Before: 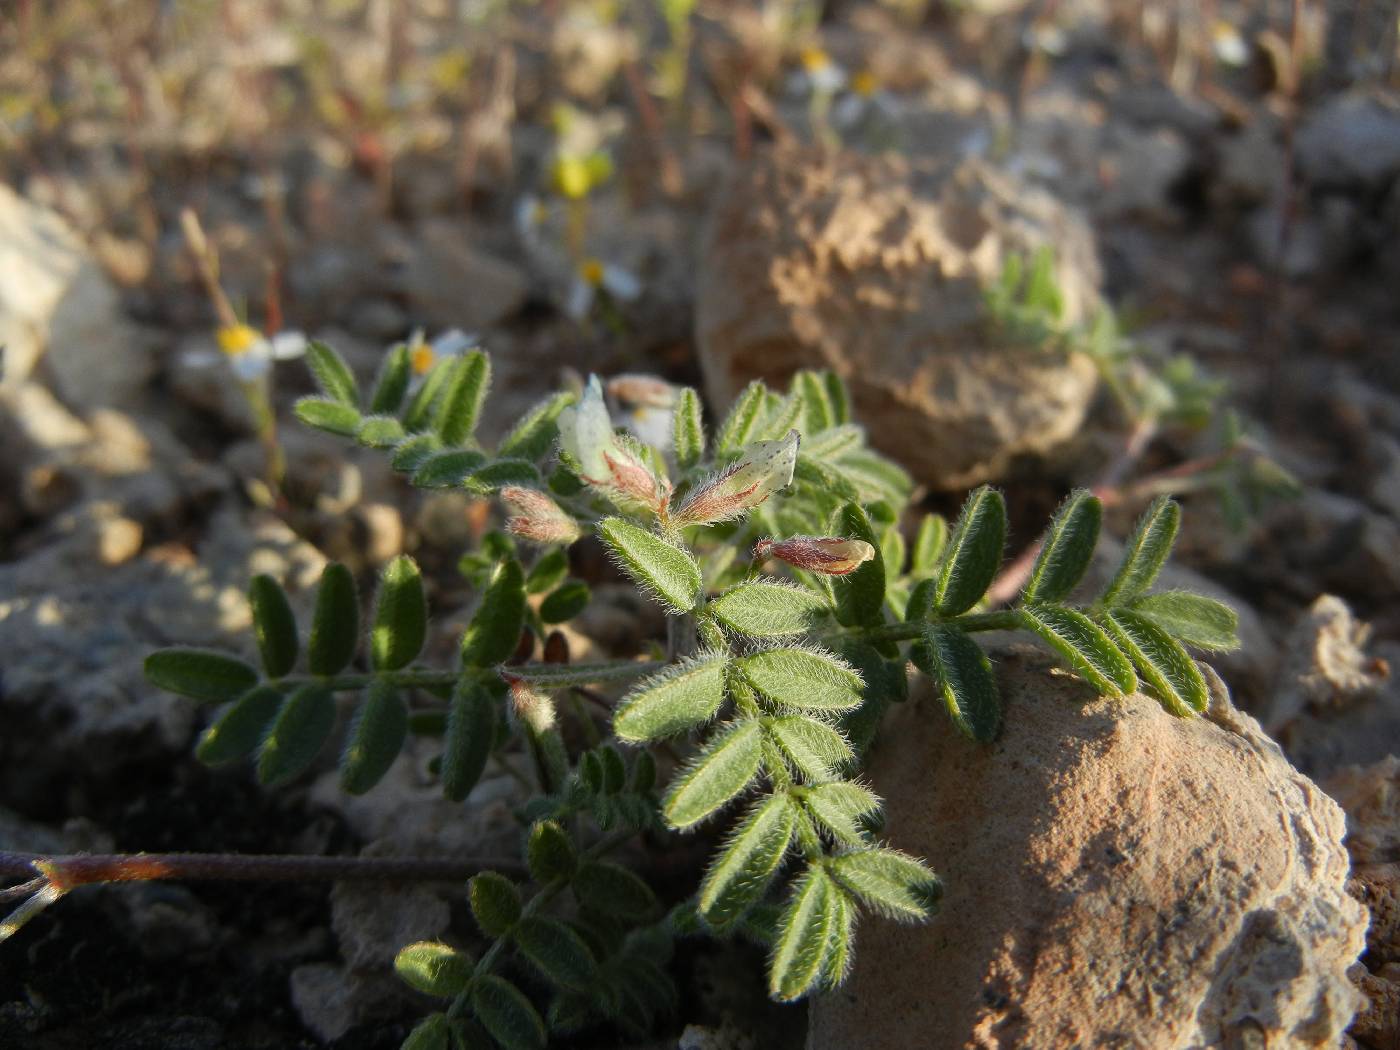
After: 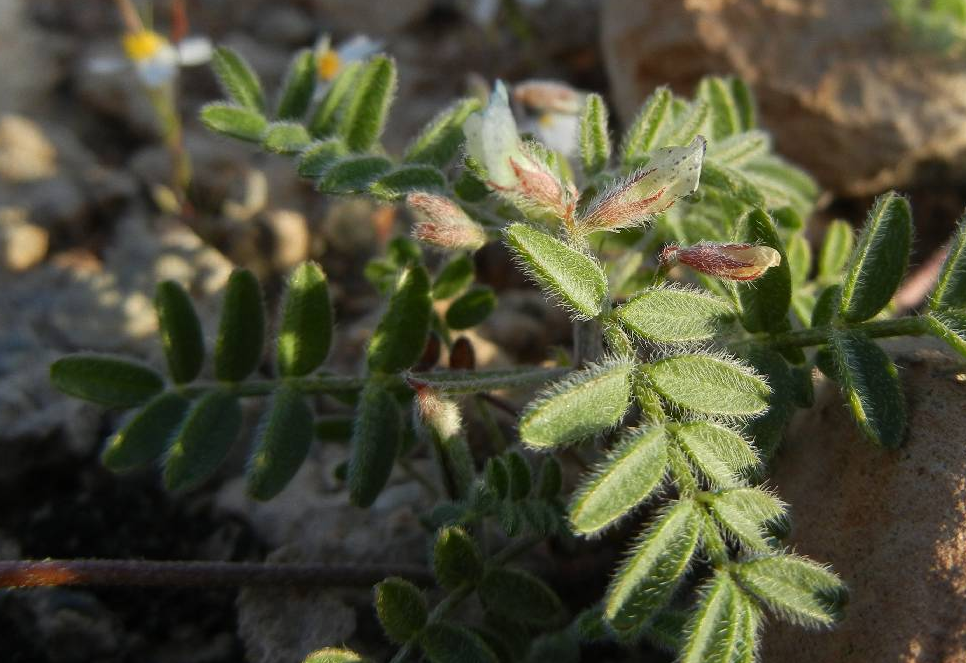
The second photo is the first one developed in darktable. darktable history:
crop: left 6.741%, top 28.067%, right 24.237%, bottom 8.73%
